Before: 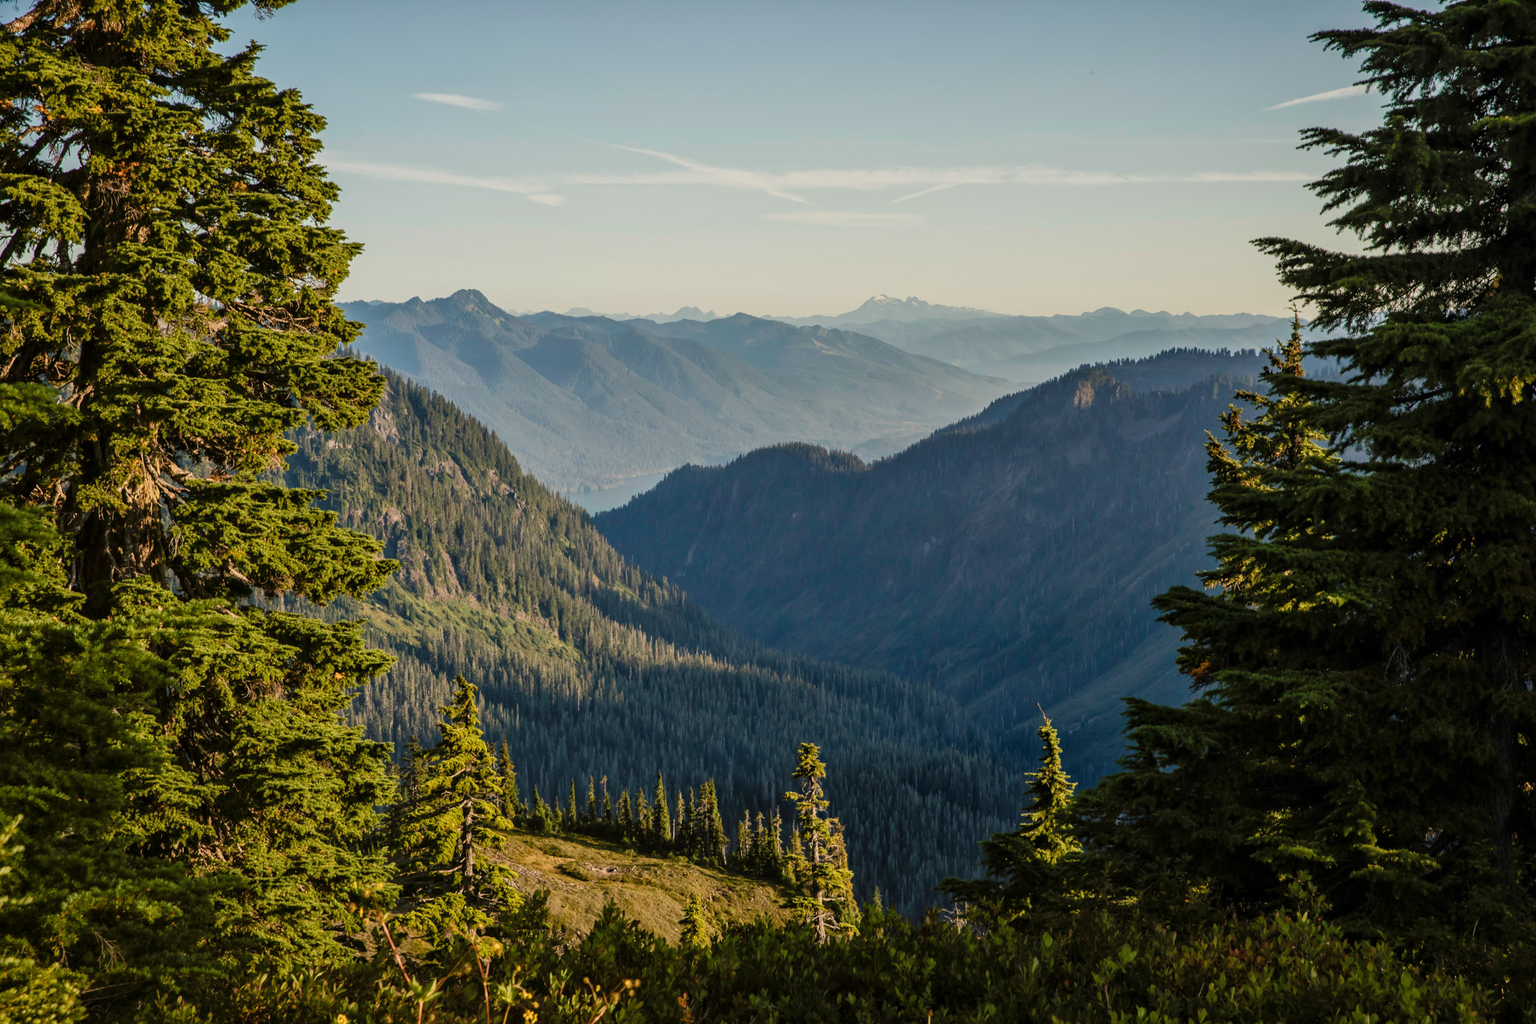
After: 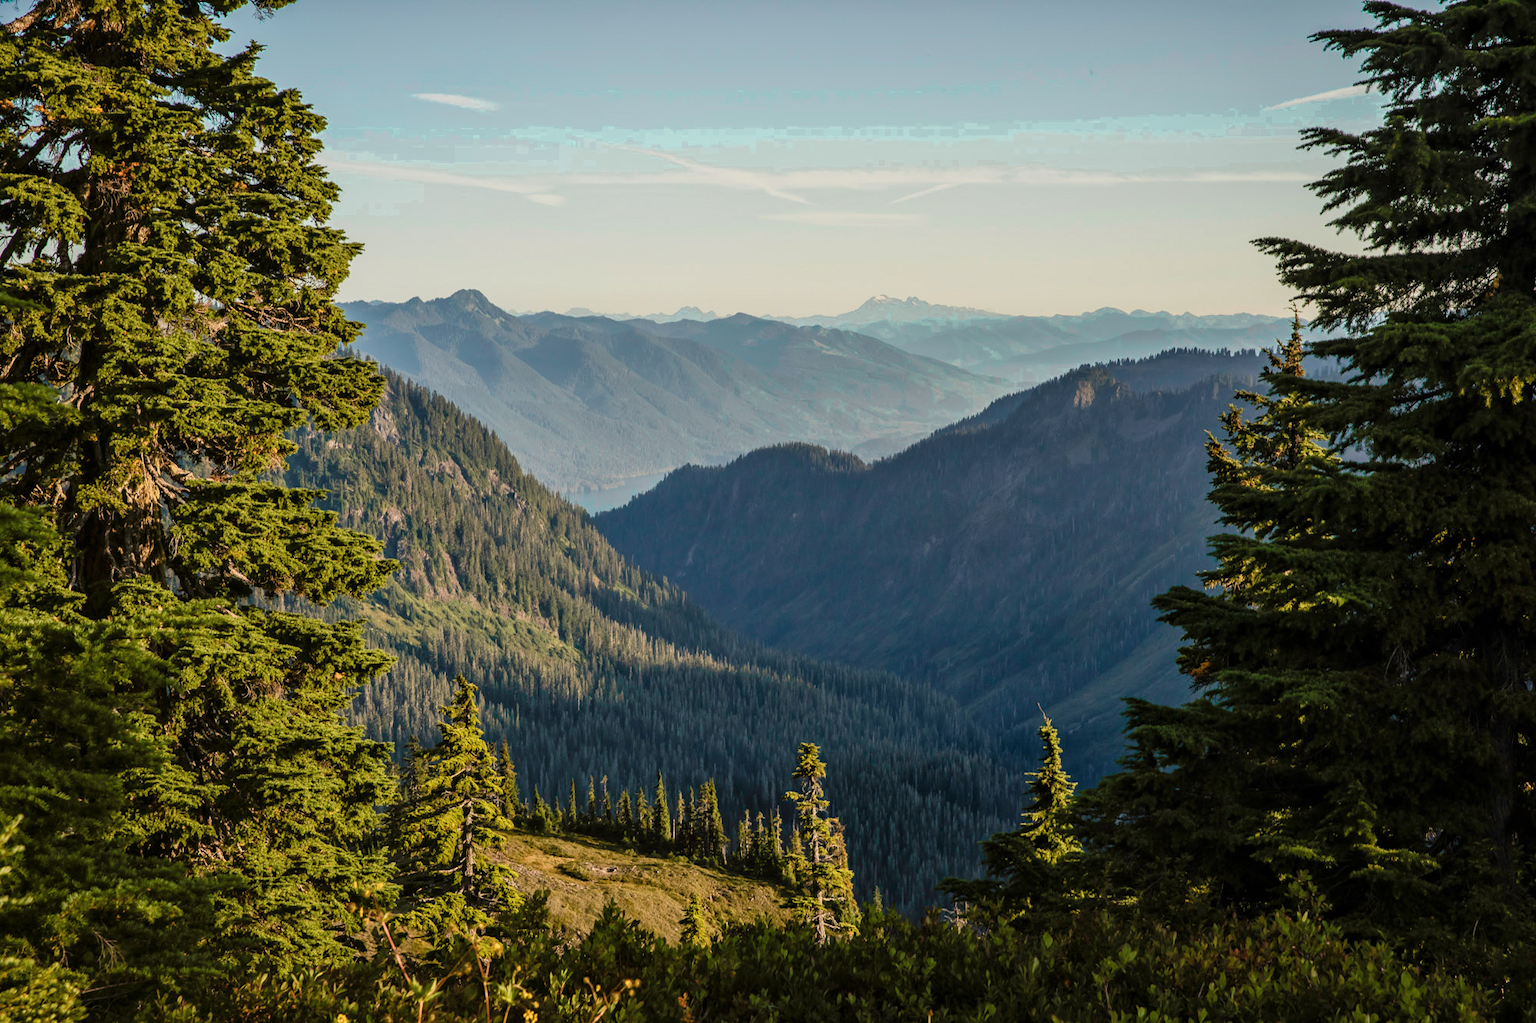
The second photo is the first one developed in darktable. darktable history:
color zones: curves: ch0 [(0.25, 0.5) (0.423, 0.5) (0.443, 0.5) (0.521, 0.756) (0.568, 0.5) (0.576, 0.5) (0.75, 0.5)]; ch1 [(0.25, 0.5) (0.423, 0.5) (0.443, 0.5) (0.539, 0.873) (0.624, 0.565) (0.631, 0.5) (0.75, 0.5)]
tone curve: curves: ch0 [(0, 0) (0.003, 0.003) (0.011, 0.012) (0.025, 0.026) (0.044, 0.046) (0.069, 0.072) (0.1, 0.104) (0.136, 0.141) (0.177, 0.184) (0.224, 0.233) (0.277, 0.288) (0.335, 0.348) (0.399, 0.414) (0.468, 0.486) (0.543, 0.564) (0.623, 0.647) (0.709, 0.736) (0.801, 0.831) (0.898, 0.921) (1, 1)], color space Lab, independent channels, preserve colors none
